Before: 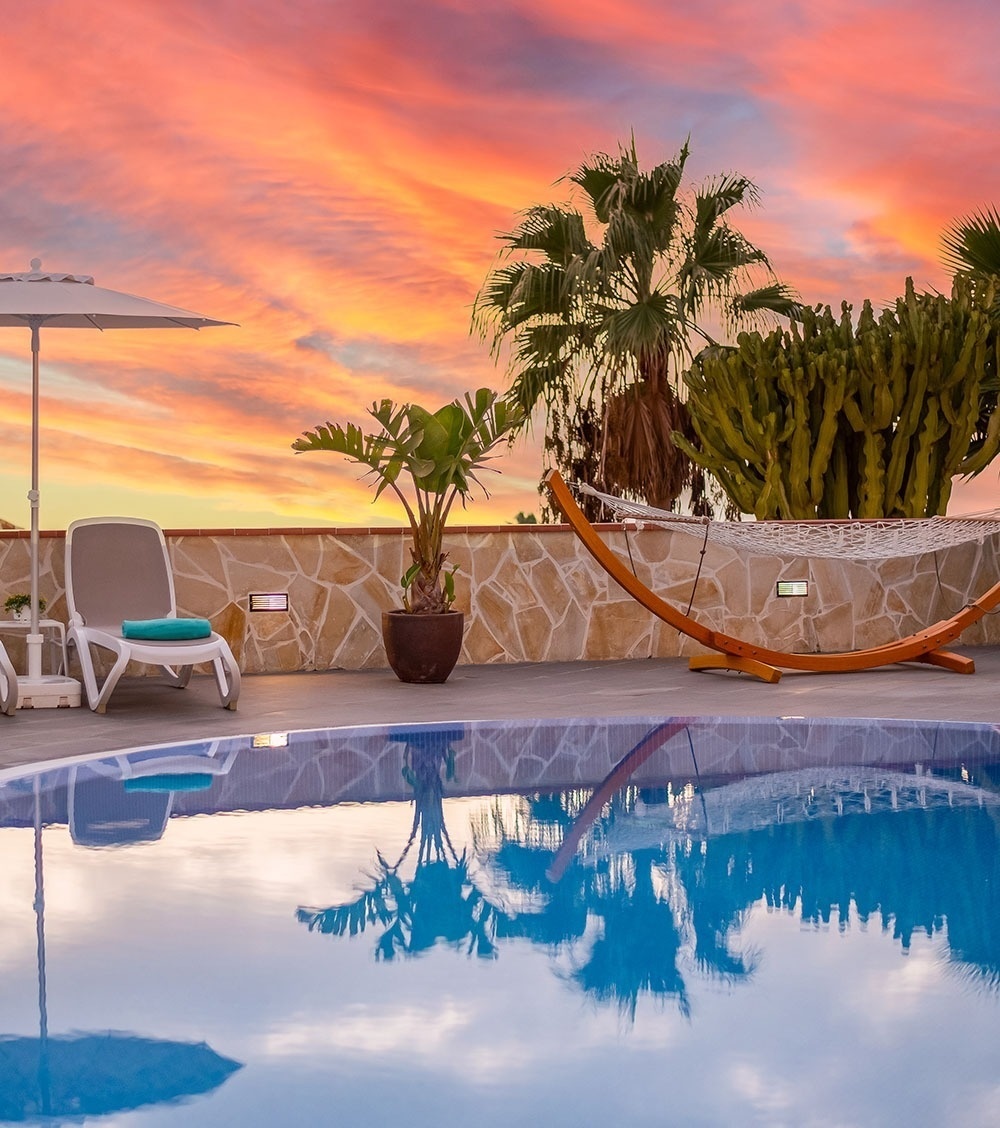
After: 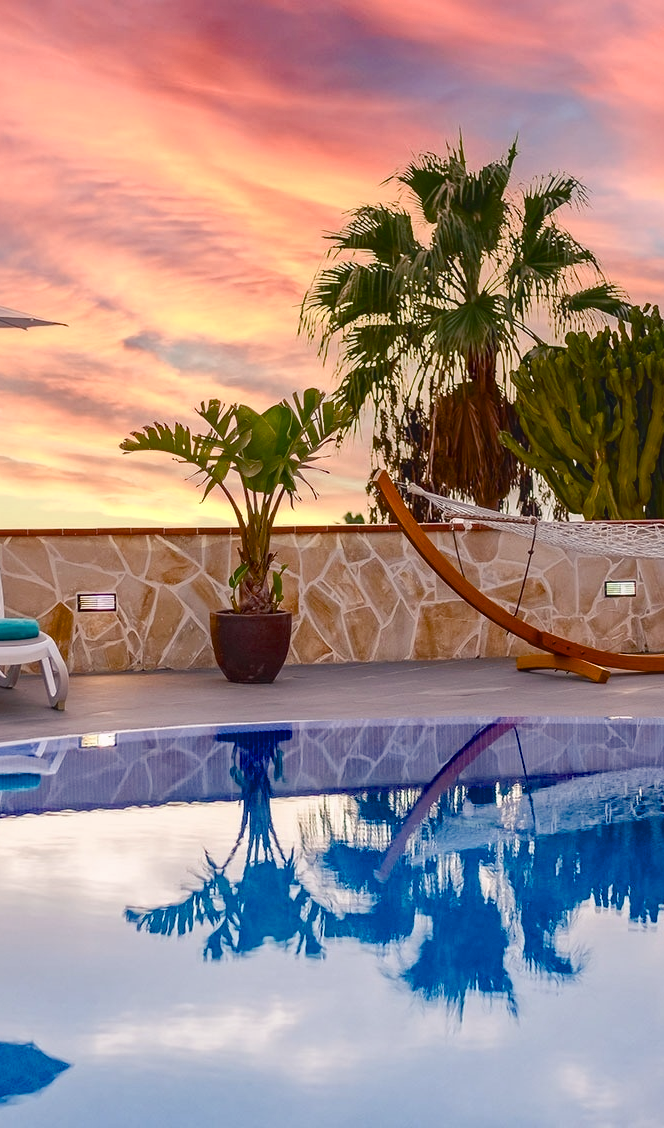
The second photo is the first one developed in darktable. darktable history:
crop: left 17.21%, right 16.329%
color balance rgb: shadows lift › chroma 7.312%, shadows lift › hue 244.65°, global offset › luminance 0.481%, perceptual saturation grading › global saturation 20%, perceptual saturation grading › highlights -50.032%, perceptual saturation grading › shadows 30.454%, global vibrance 10.513%, saturation formula JzAzBz (2021)
